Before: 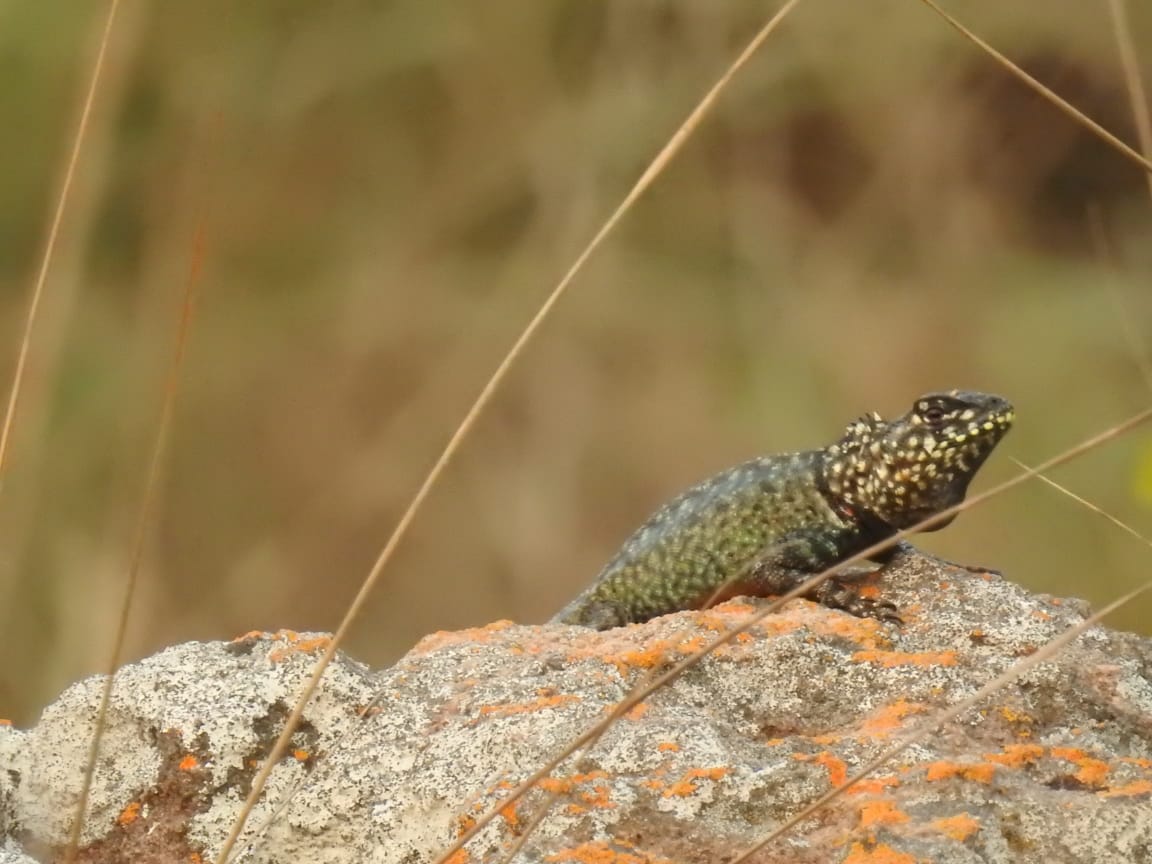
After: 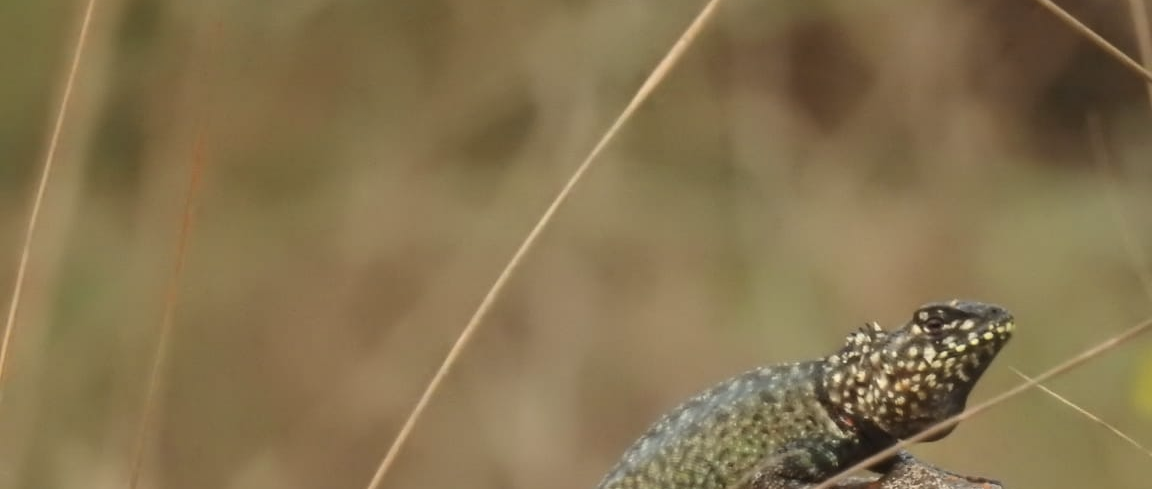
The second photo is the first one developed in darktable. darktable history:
color correction: highlights b* -0.055, saturation 0.772
crop and rotate: top 10.511%, bottom 32.876%
